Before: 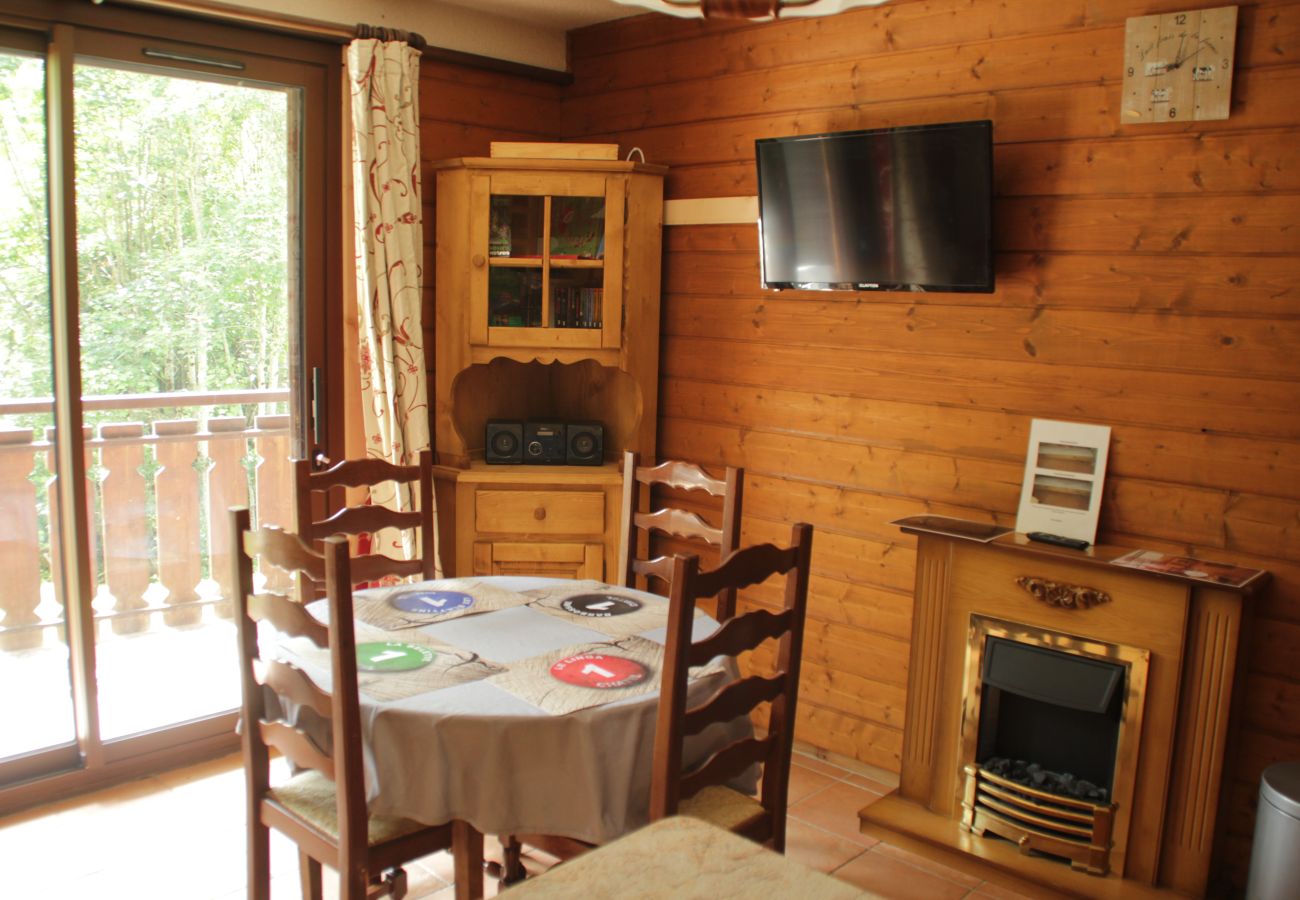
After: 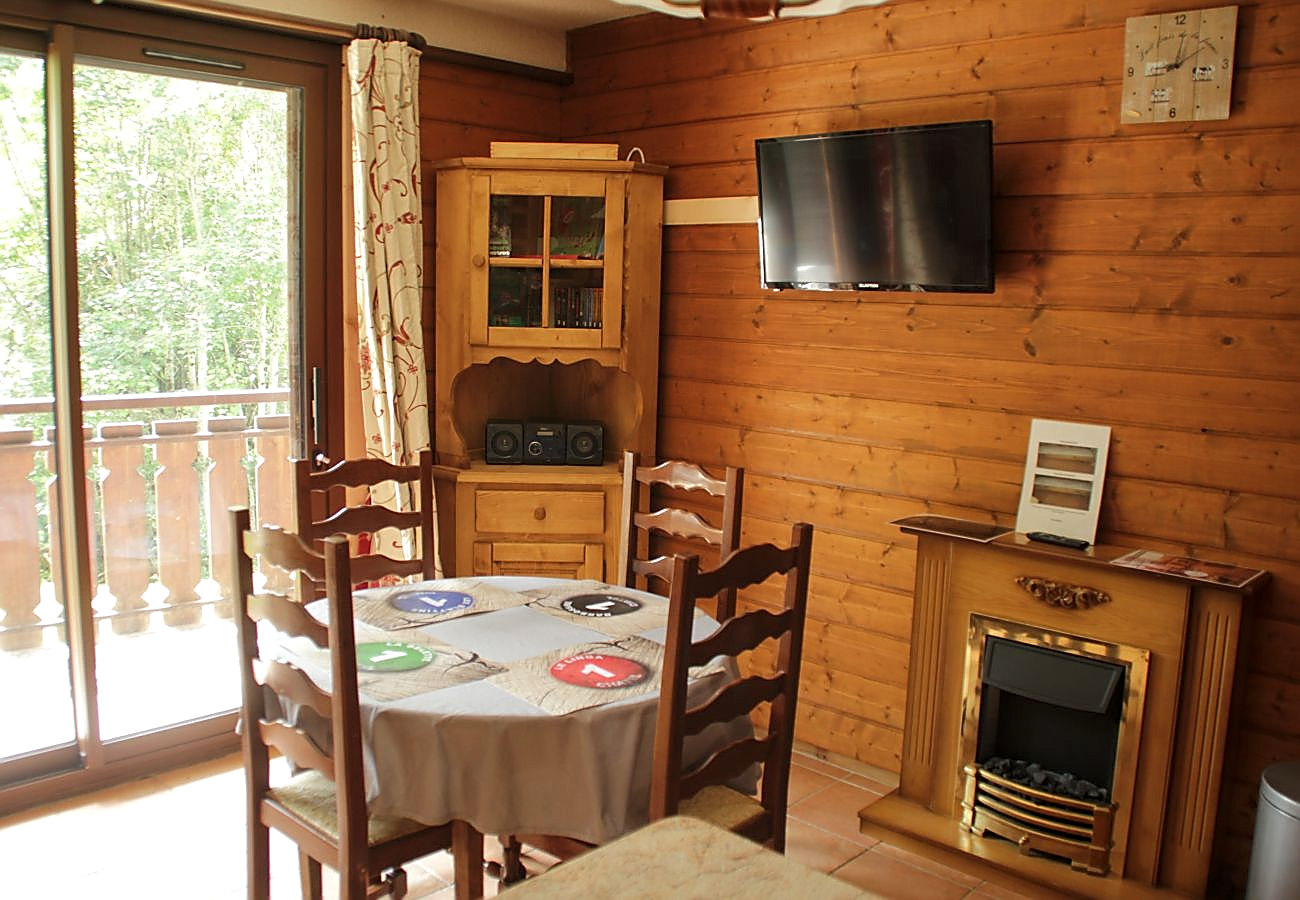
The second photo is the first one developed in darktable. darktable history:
sharpen: radius 1.4, amount 1.25, threshold 0.7
local contrast: highlights 100%, shadows 100%, detail 120%, midtone range 0.2
